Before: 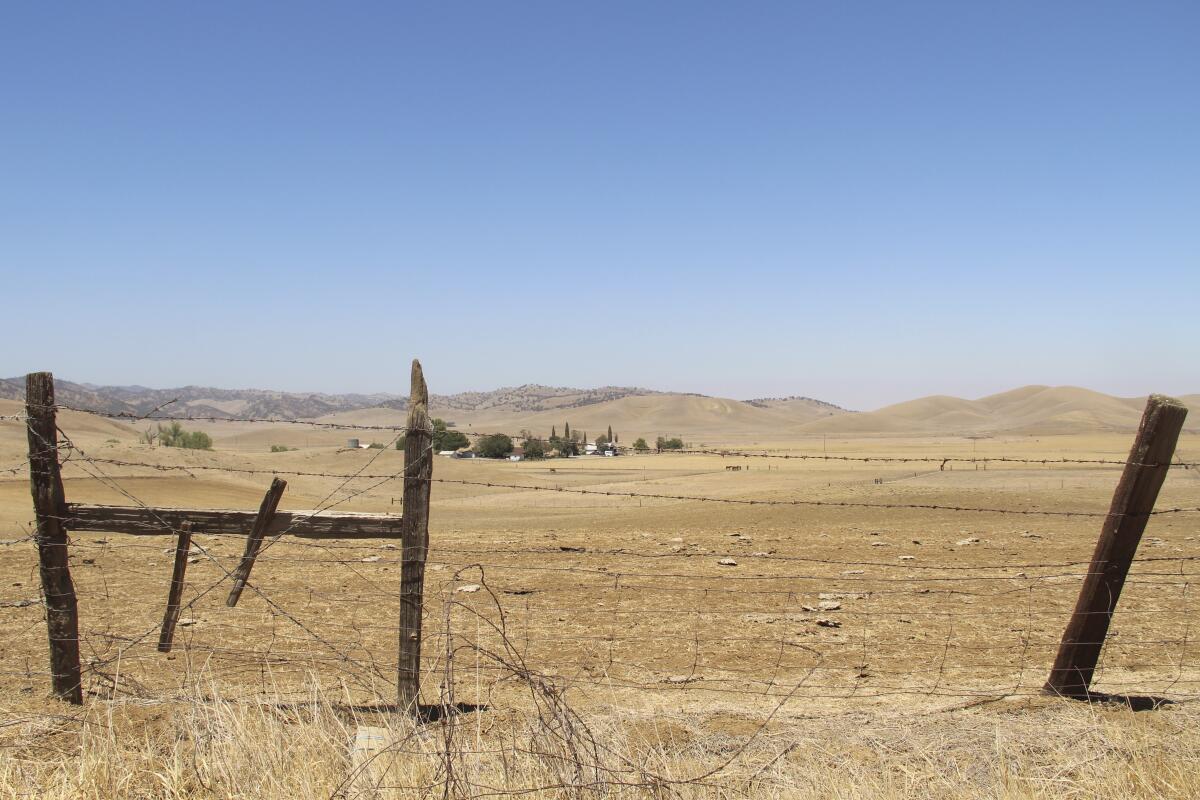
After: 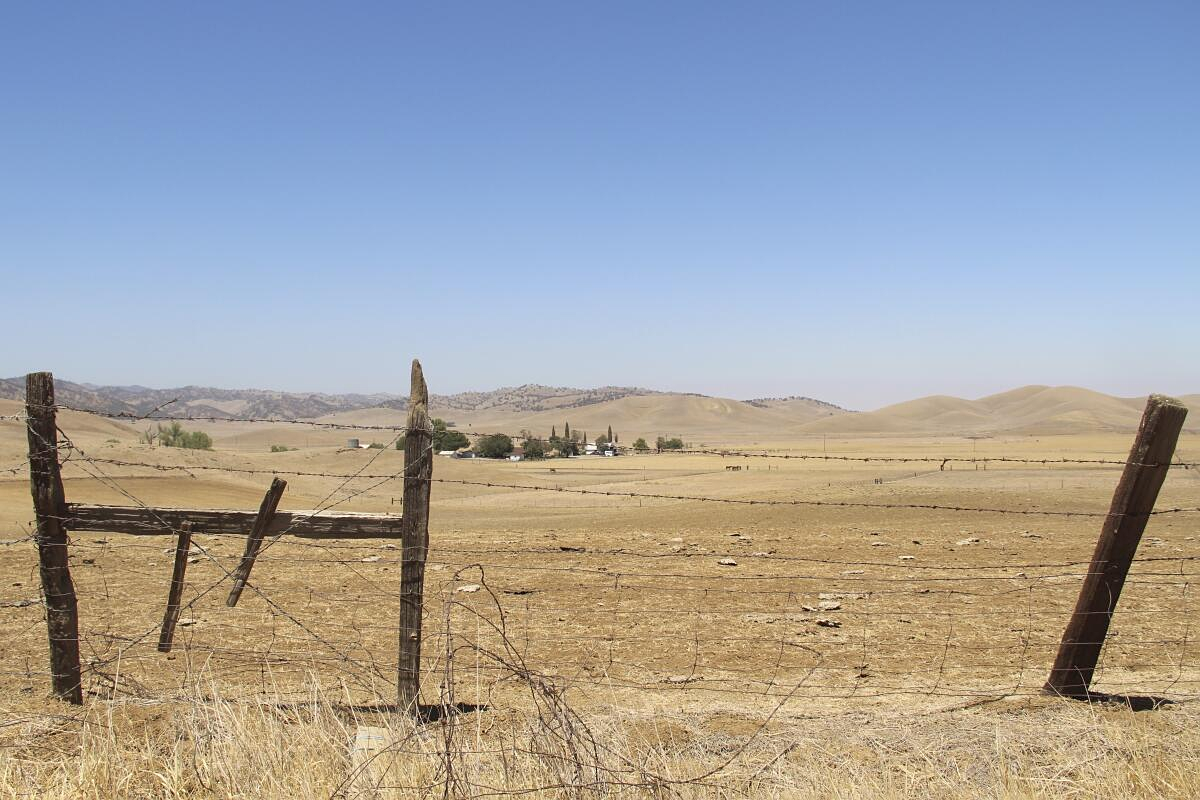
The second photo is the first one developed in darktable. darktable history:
base curve: curves: ch0 [(0, 0) (0.283, 0.295) (1, 1)]
sharpen: radius 1.27, amount 0.297, threshold 0.08
